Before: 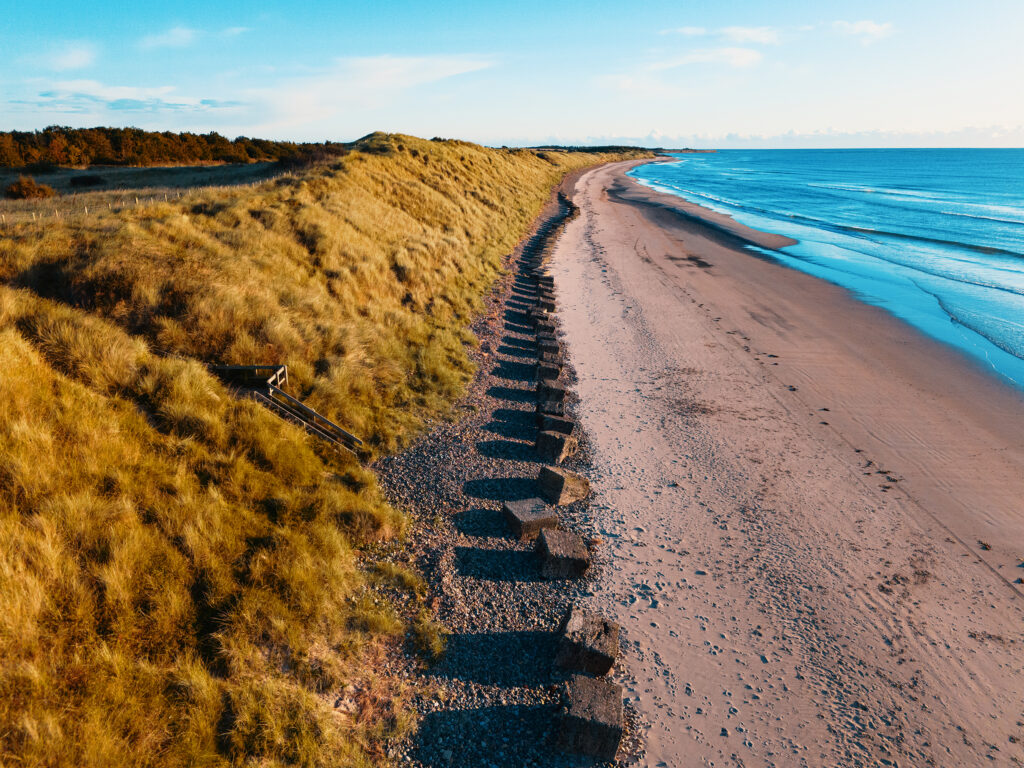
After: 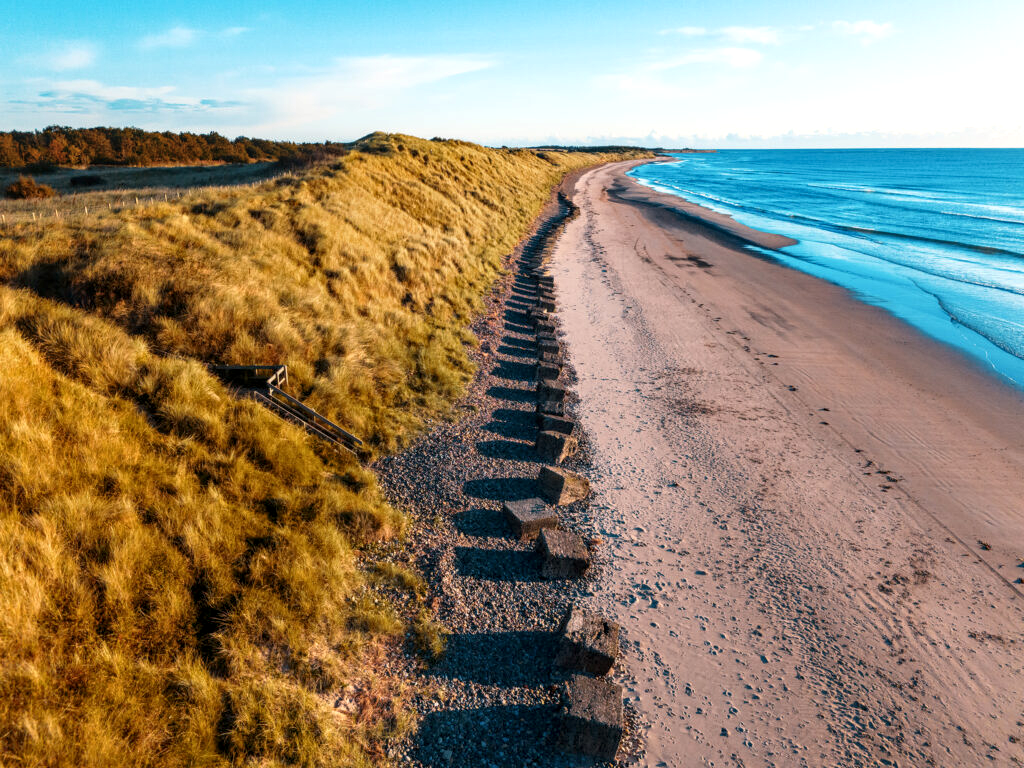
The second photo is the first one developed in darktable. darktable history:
exposure: exposure 0.207 EV, compensate highlight preservation false
local contrast: on, module defaults
rotate and perspective: automatic cropping off
